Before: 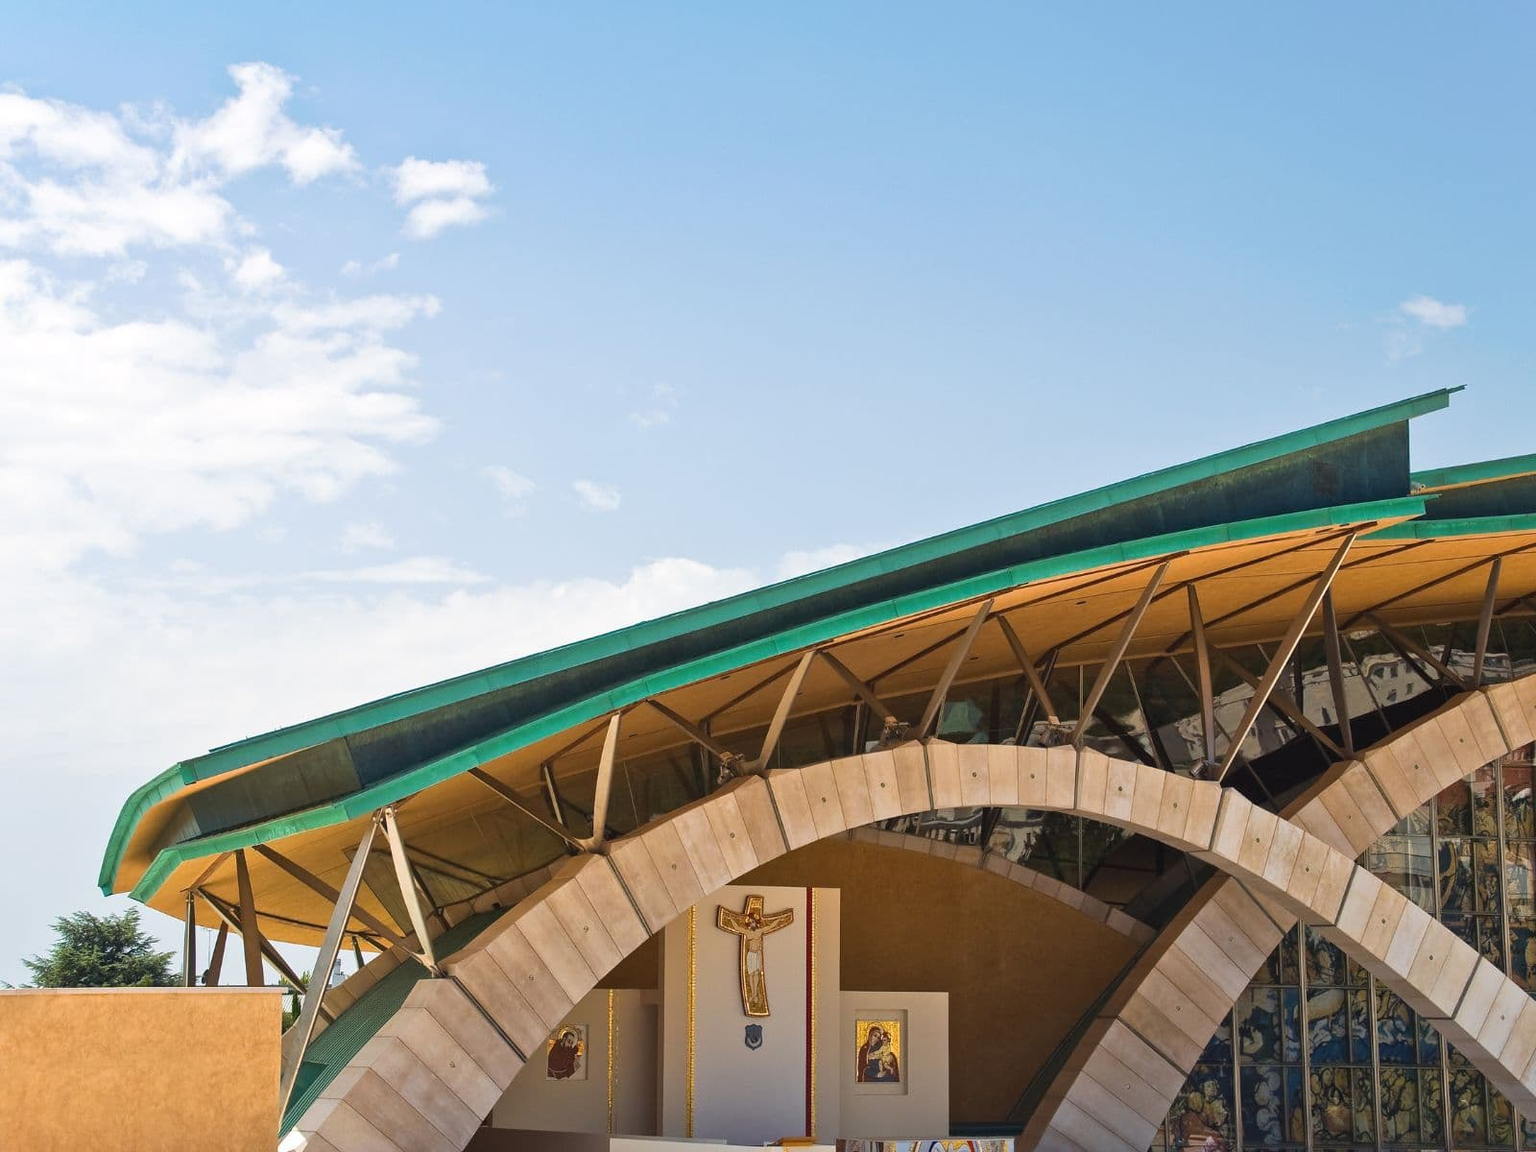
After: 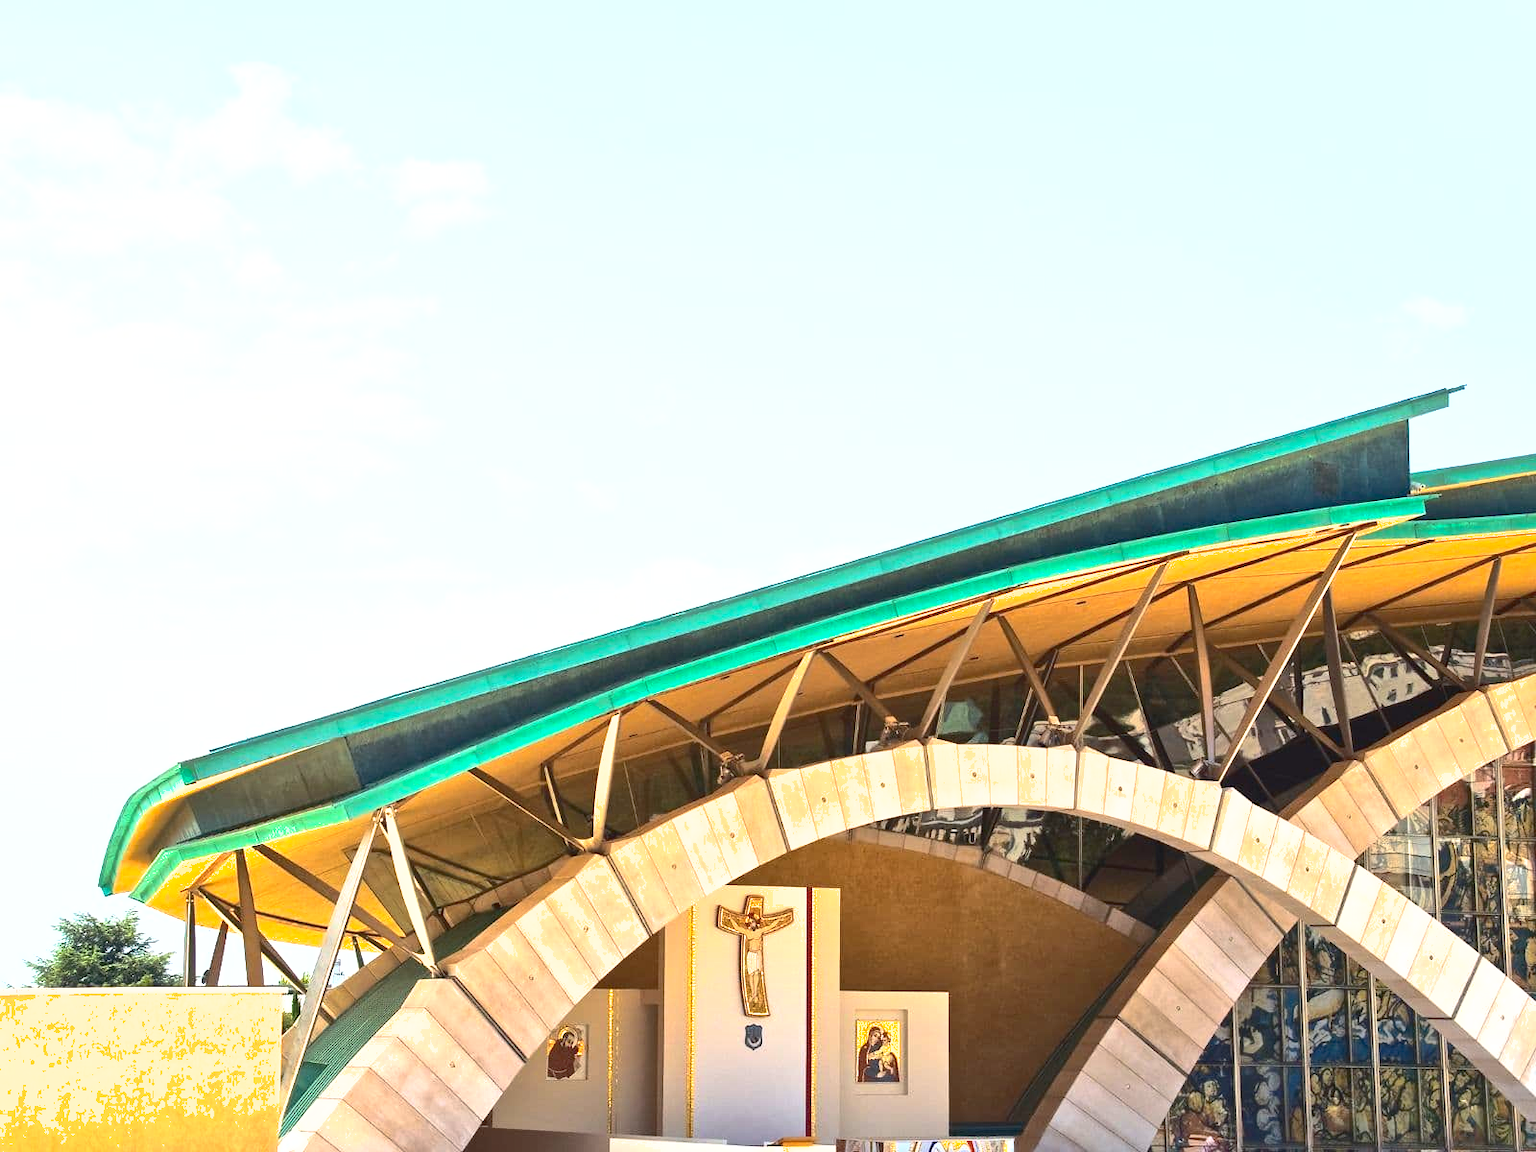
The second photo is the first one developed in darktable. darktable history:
exposure: black level correction 0, exposure 1.3 EV, compensate exposure bias true, compensate highlight preservation false
shadows and highlights: on, module defaults
contrast brightness saturation: contrast 0.28
